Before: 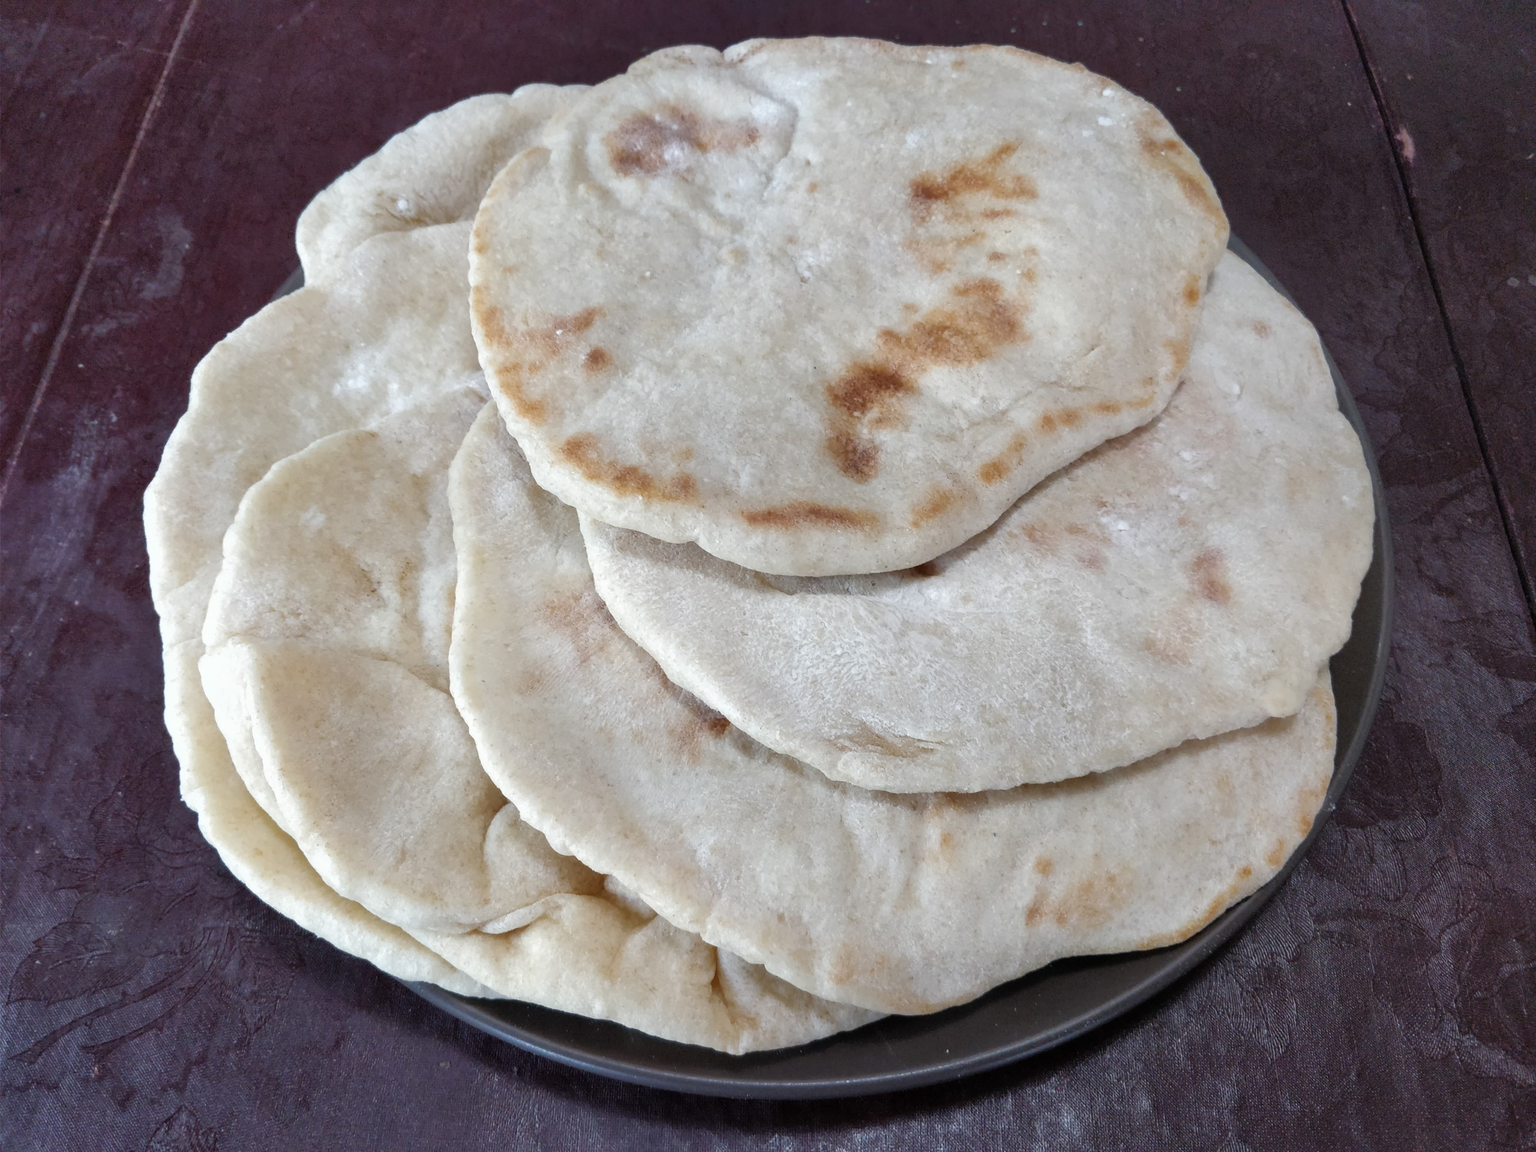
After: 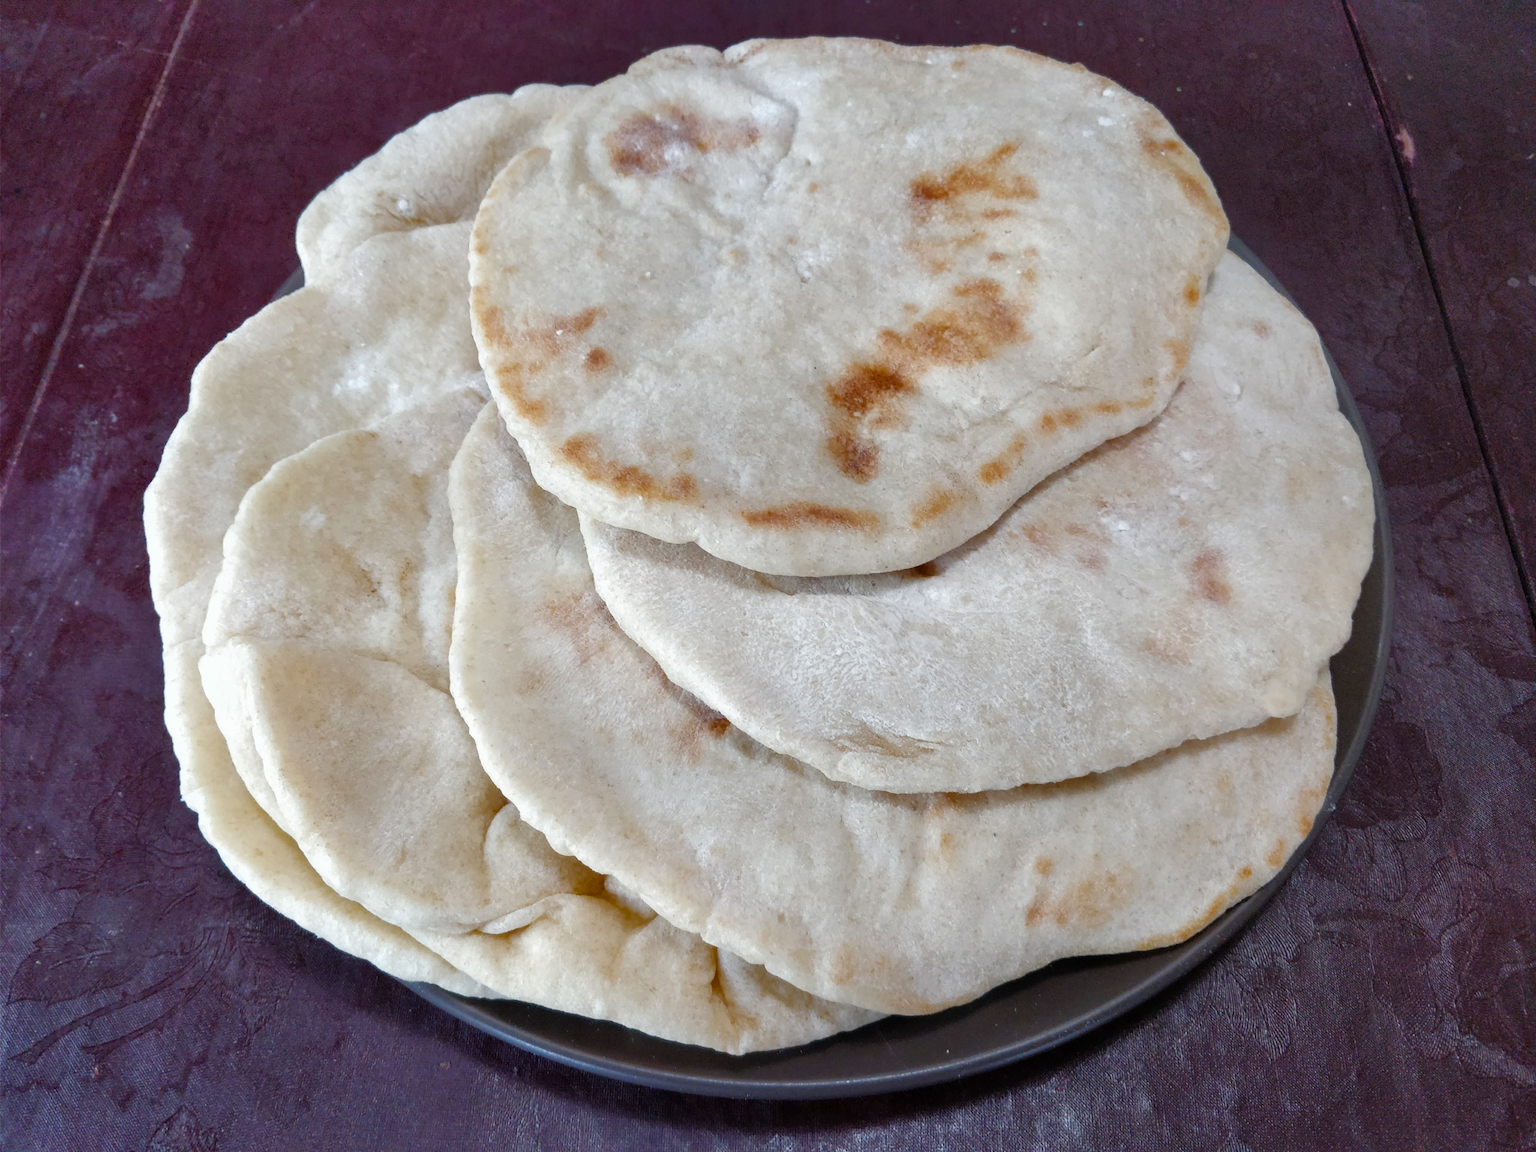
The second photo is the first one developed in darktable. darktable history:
color balance rgb "basic colorfulness: vibrant colors": perceptual saturation grading › global saturation 20%, perceptual saturation grading › highlights -25%, perceptual saturation grading › shadows 50%
